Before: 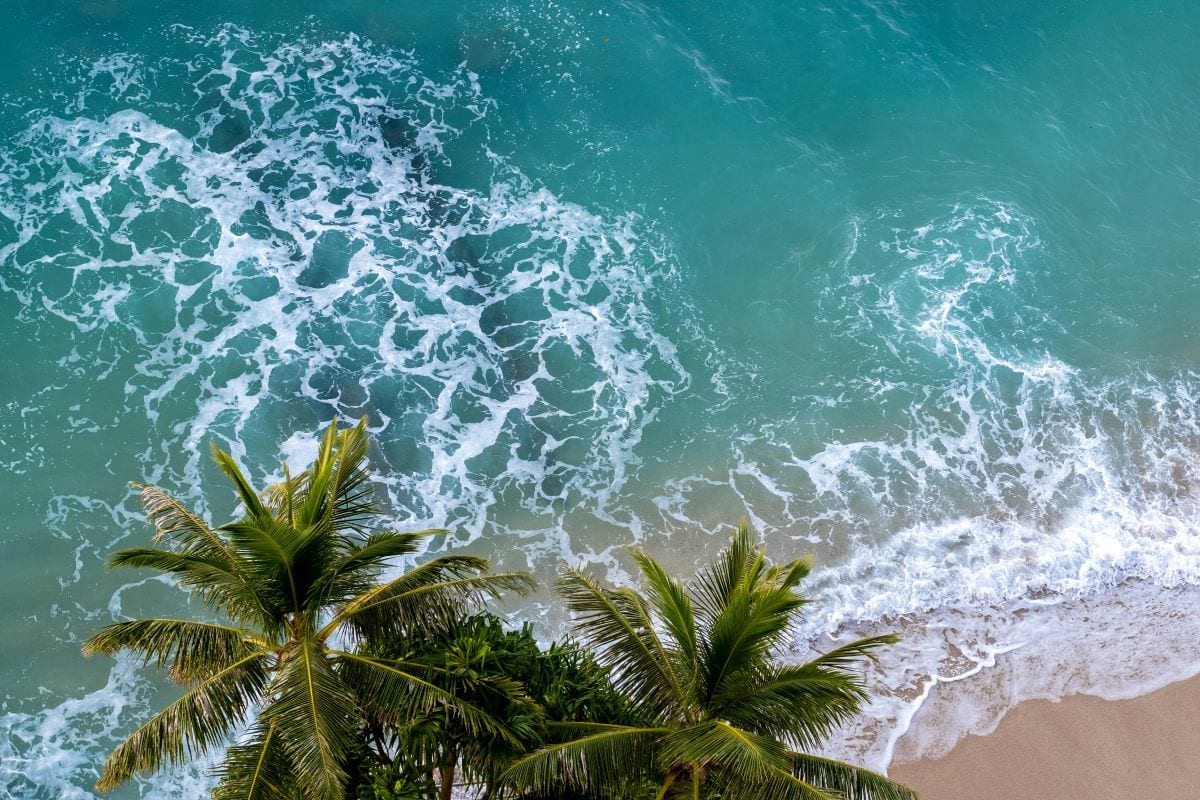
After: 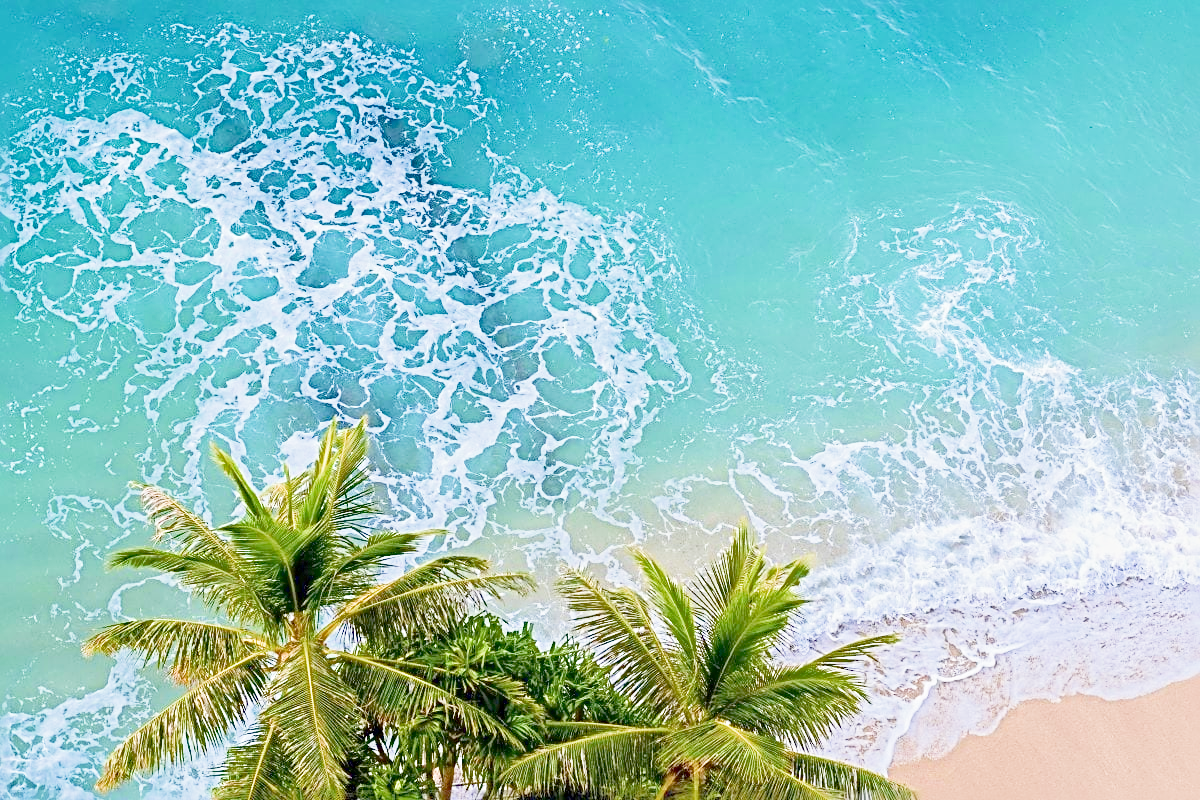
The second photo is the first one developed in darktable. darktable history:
sharpen: radius 3.69, amount 0.928
filmic rgb: middle gray luminance 2.5%, black relative exposure -10 EV, white relative exposure 7 EV, threshold 6 EV, dynamic range scaling 10%, target black luminance 0%, hardness 3.19, latitude 44.39%, contrast 0.682, highlights saturation mix 5%, shadows ↔ highlights balance 13.63%, add noise in highlights 0, color science v3 (2019), use custom middle-gray values true, iterations of high-quality reconstruction 0, contrast in highlights soft, enable highlight reconstruction true
